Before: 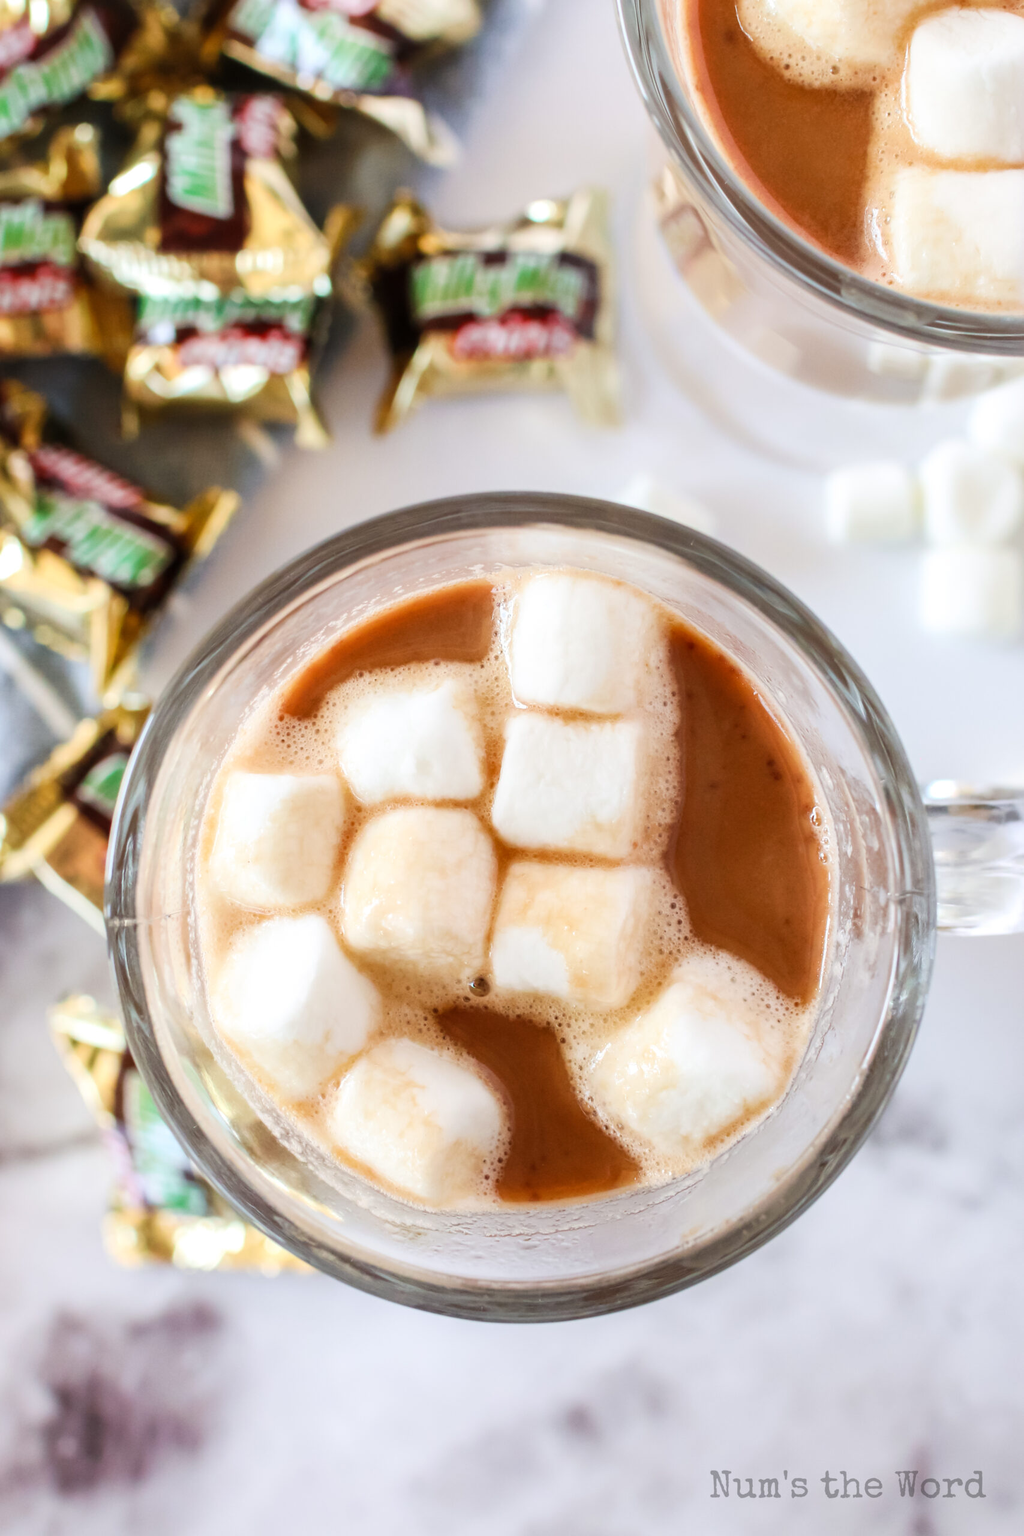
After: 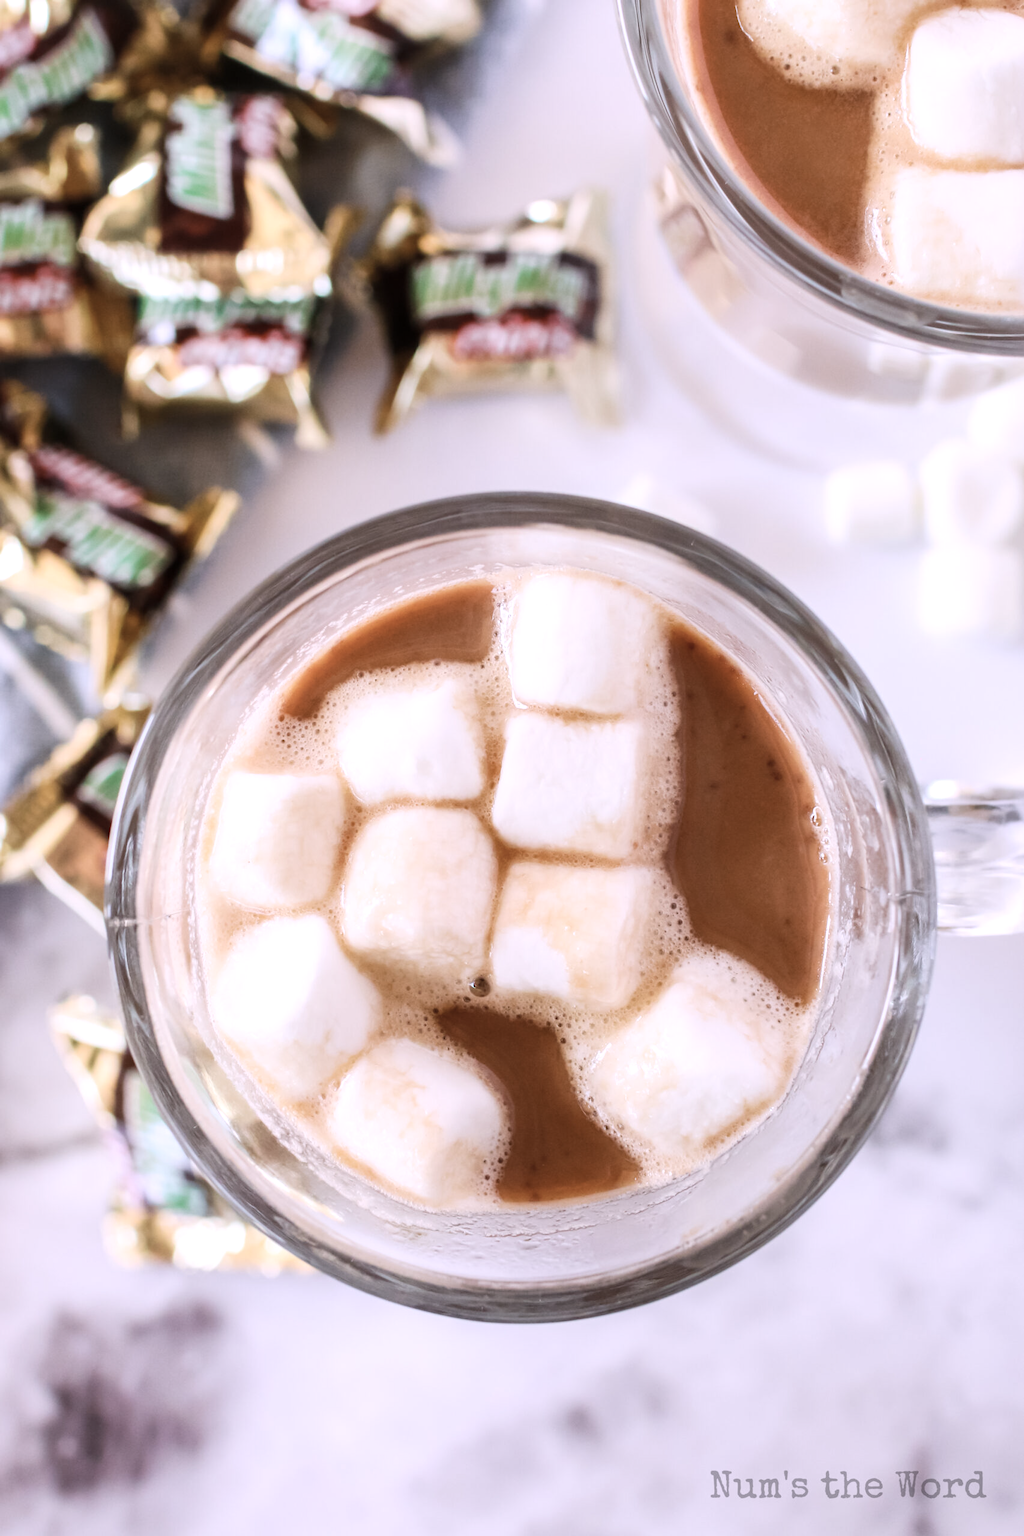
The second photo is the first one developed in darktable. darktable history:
white balance: red 1.066, blue 1.119
contrast brightness saturation: contrast 0.1, saturation -0.36
